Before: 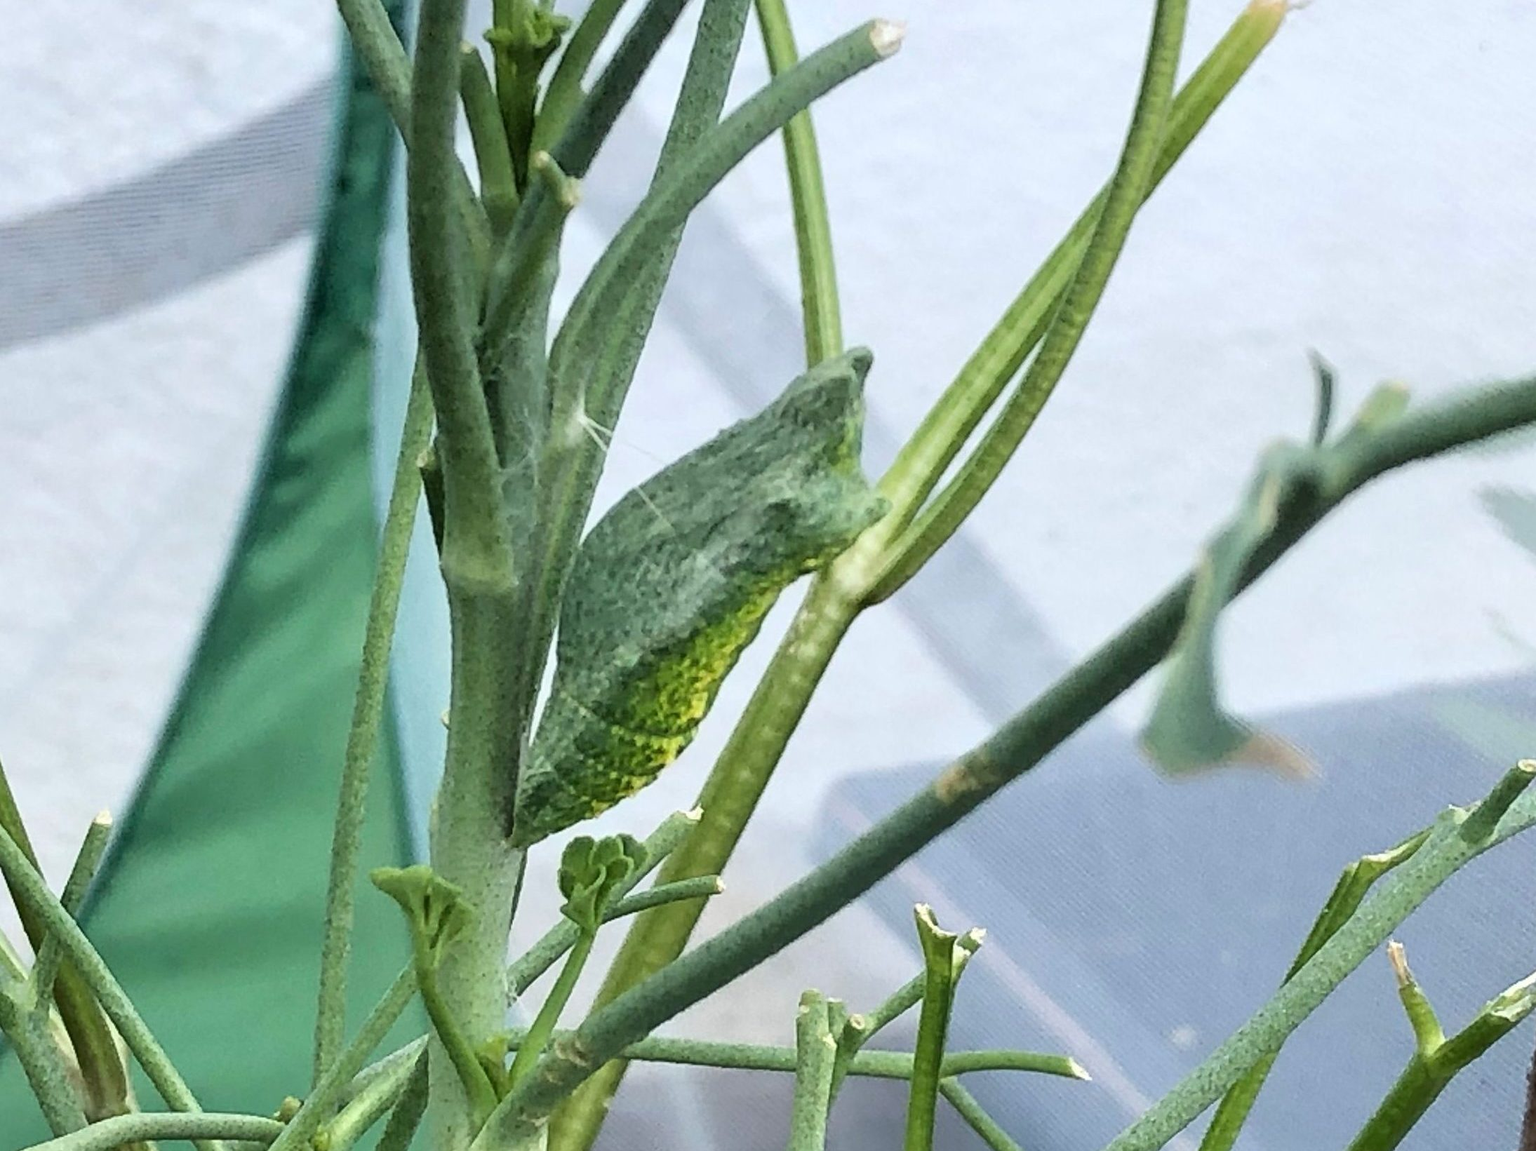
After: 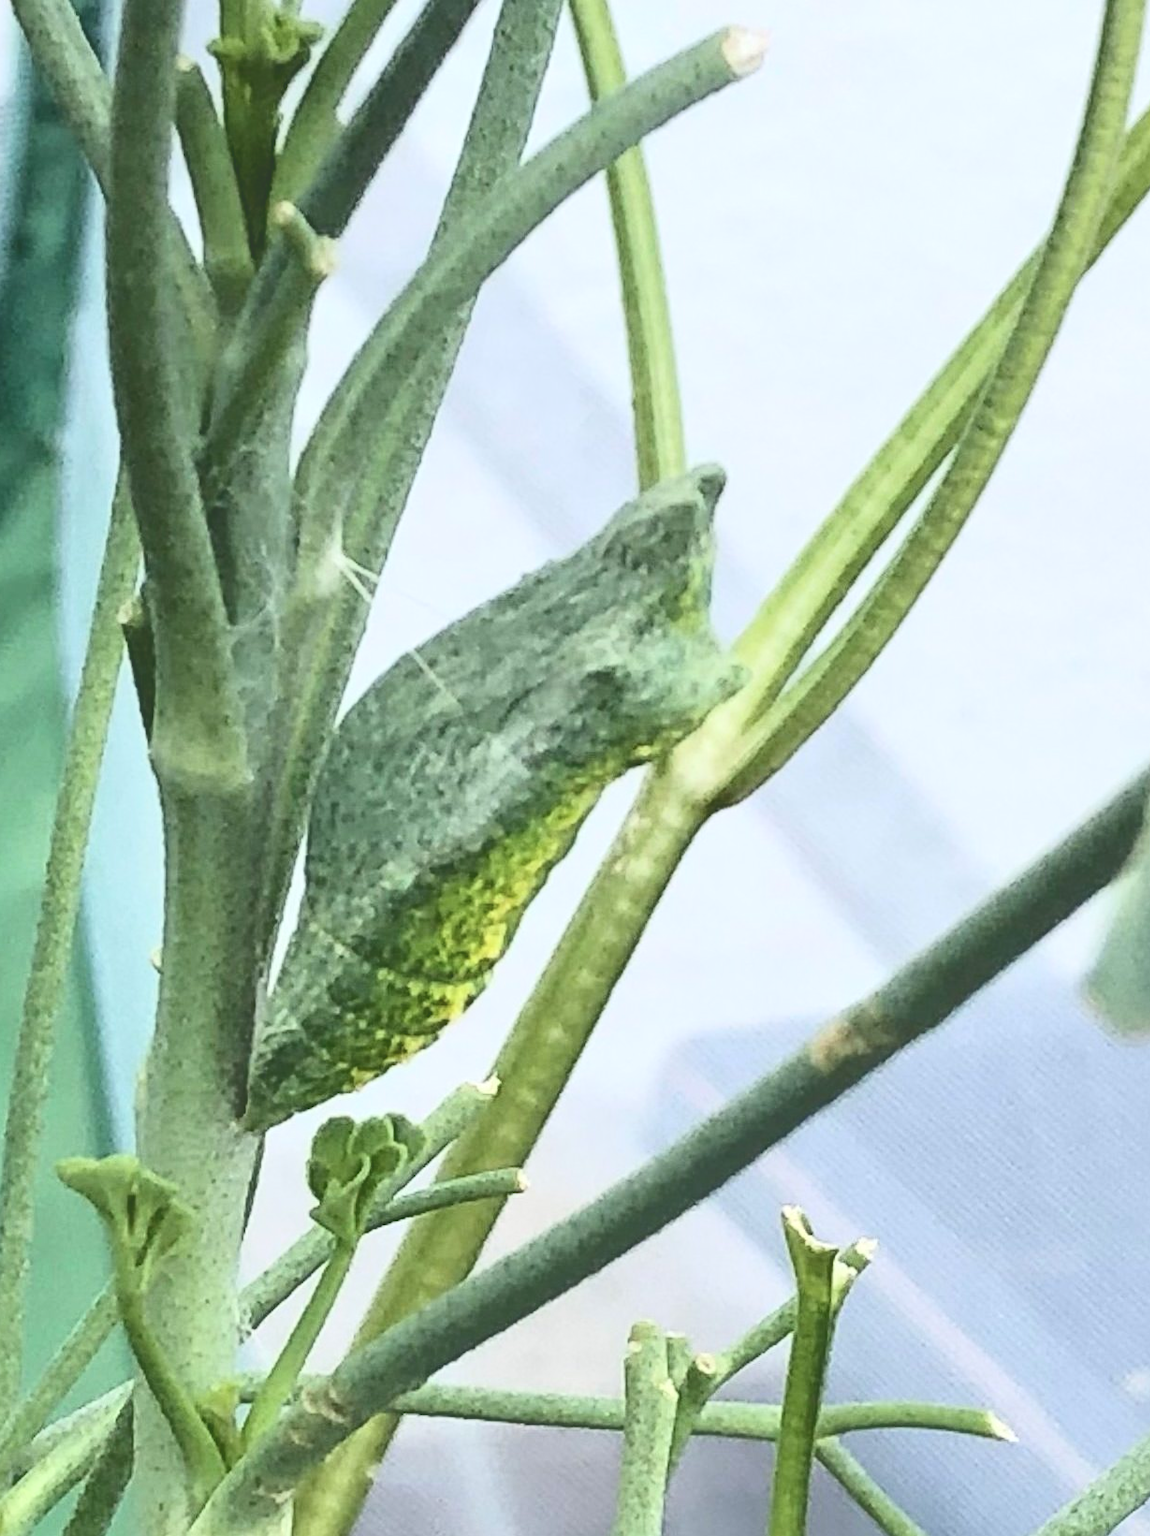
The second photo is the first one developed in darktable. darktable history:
crop: left 21.394%, right 22.434%
tone curve: curves: ch0 [(0, 0) (0.003, 0.203) (0.011, 0.203) (0.025, 0.21) (0.044, 0.22) (0.069, 0.231) (0.1, 0.243) (0.136, 0.255) (0.177, 0.277) (0.224, 0.305) (0.277, 0.346) (0.335, 0.412) (0.399, 0.492) (0.468, 0.571) (0.543, 0.658) (0.623, 0.75) (0.709, 0.837) (0.801, 0.905) (0.898, 0.955) (1, 1)], color space Lab, independent channels, preserve colors none
